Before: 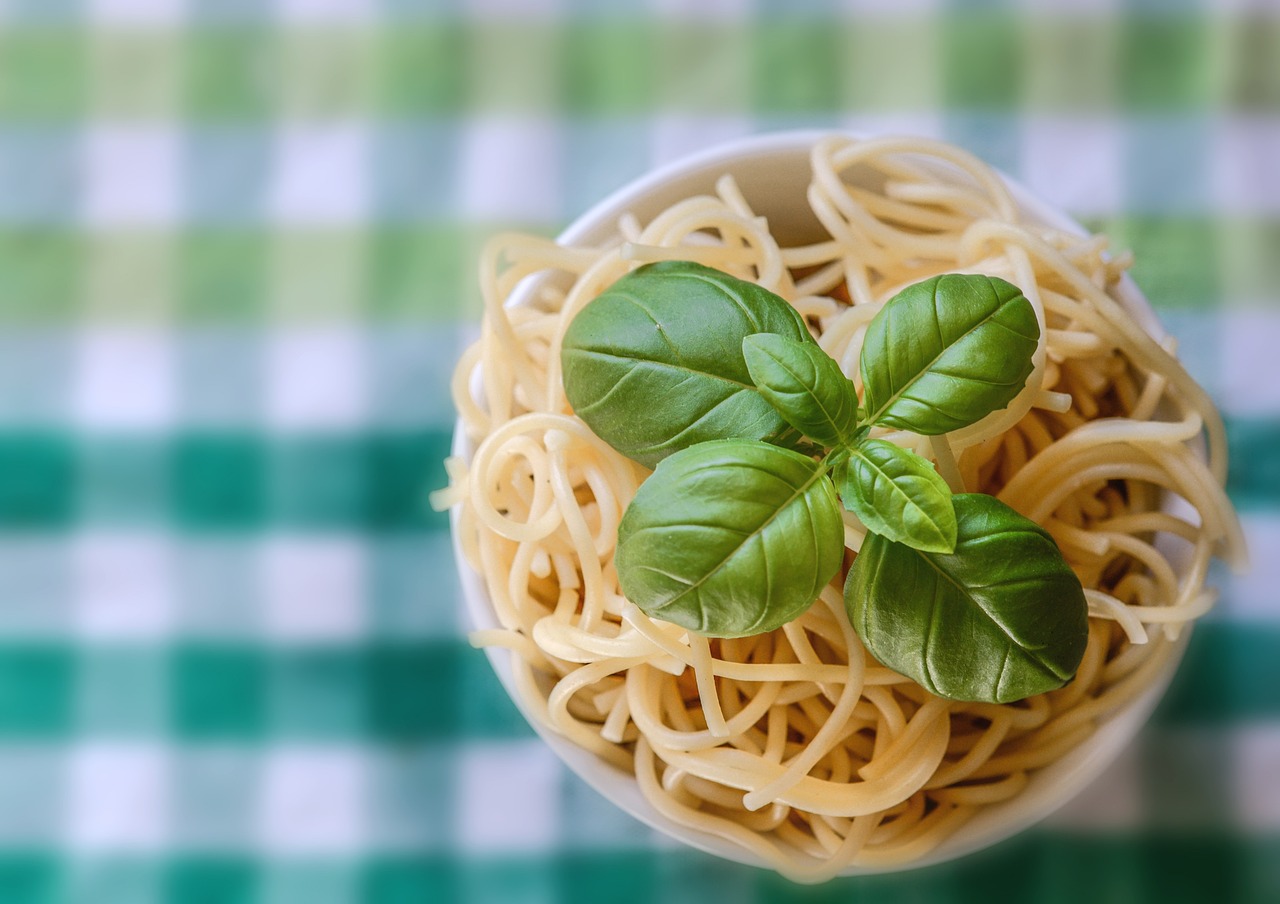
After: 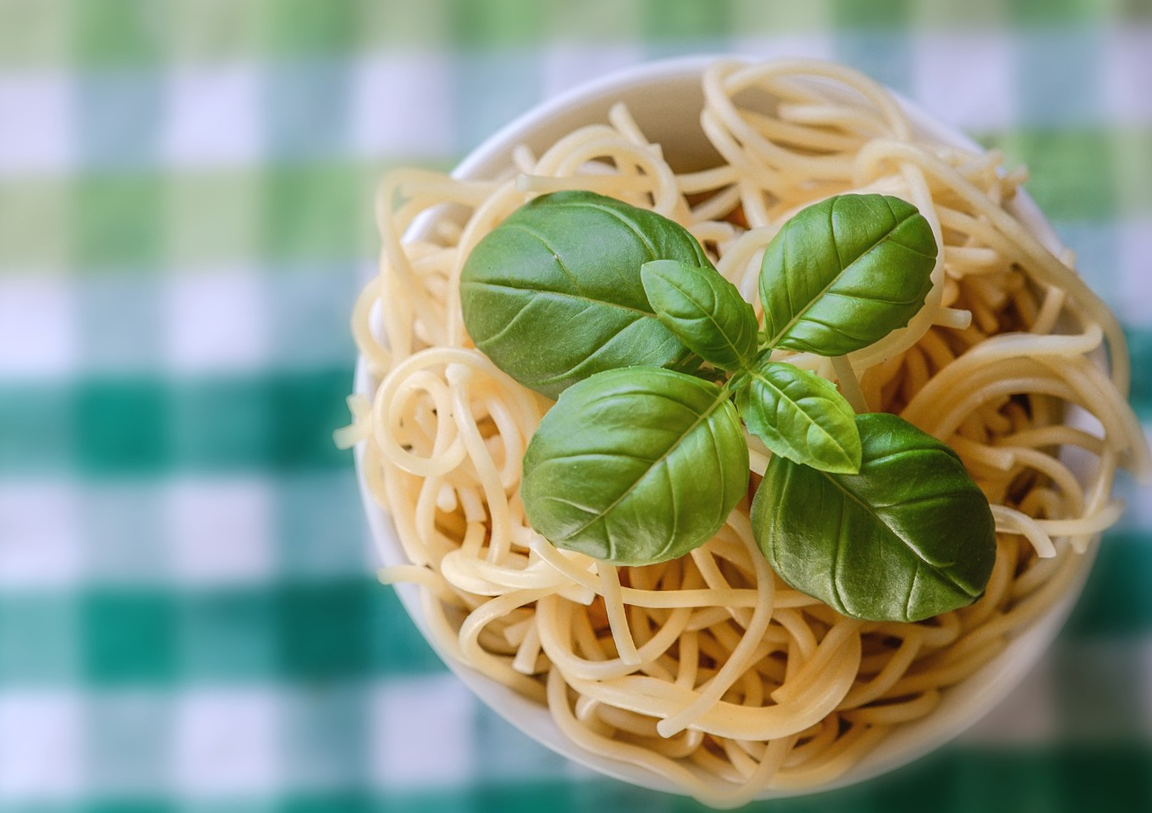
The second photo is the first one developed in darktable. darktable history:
crop and rotate: angle 1.96°, left 5.673%, top 5.673%
